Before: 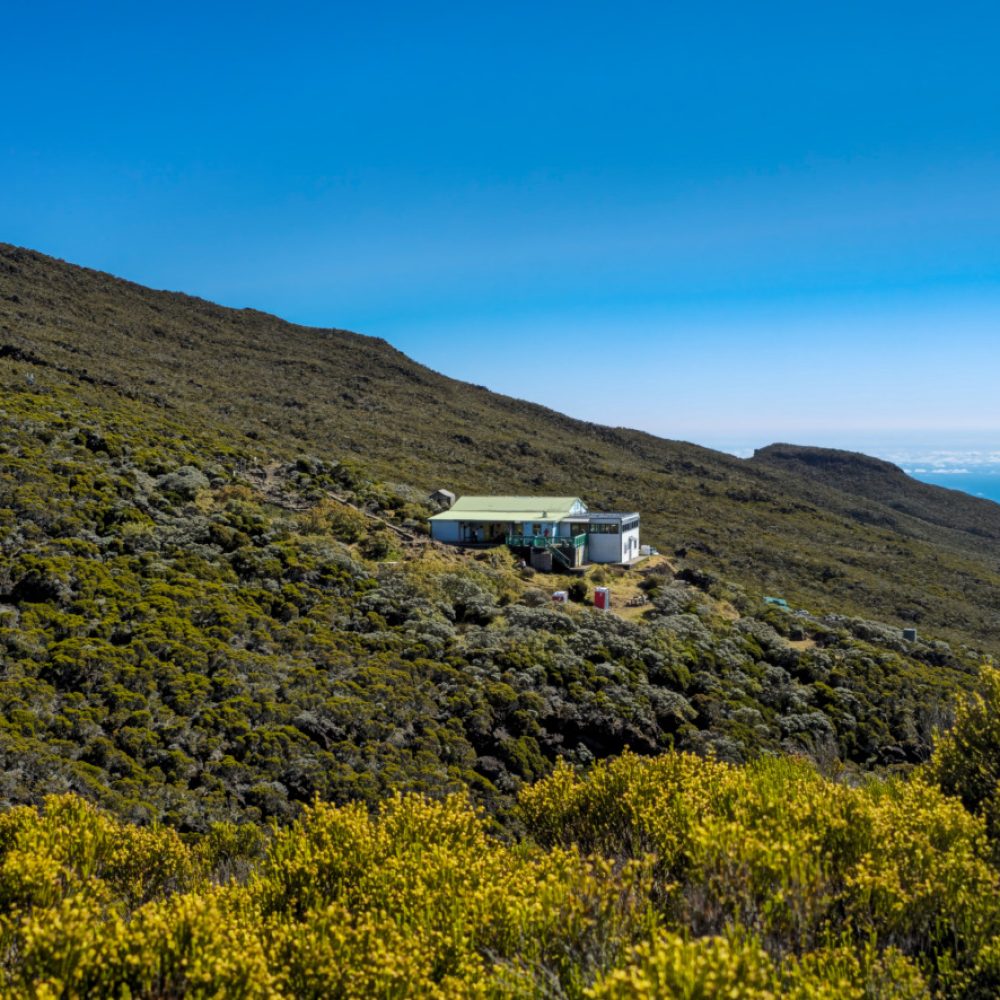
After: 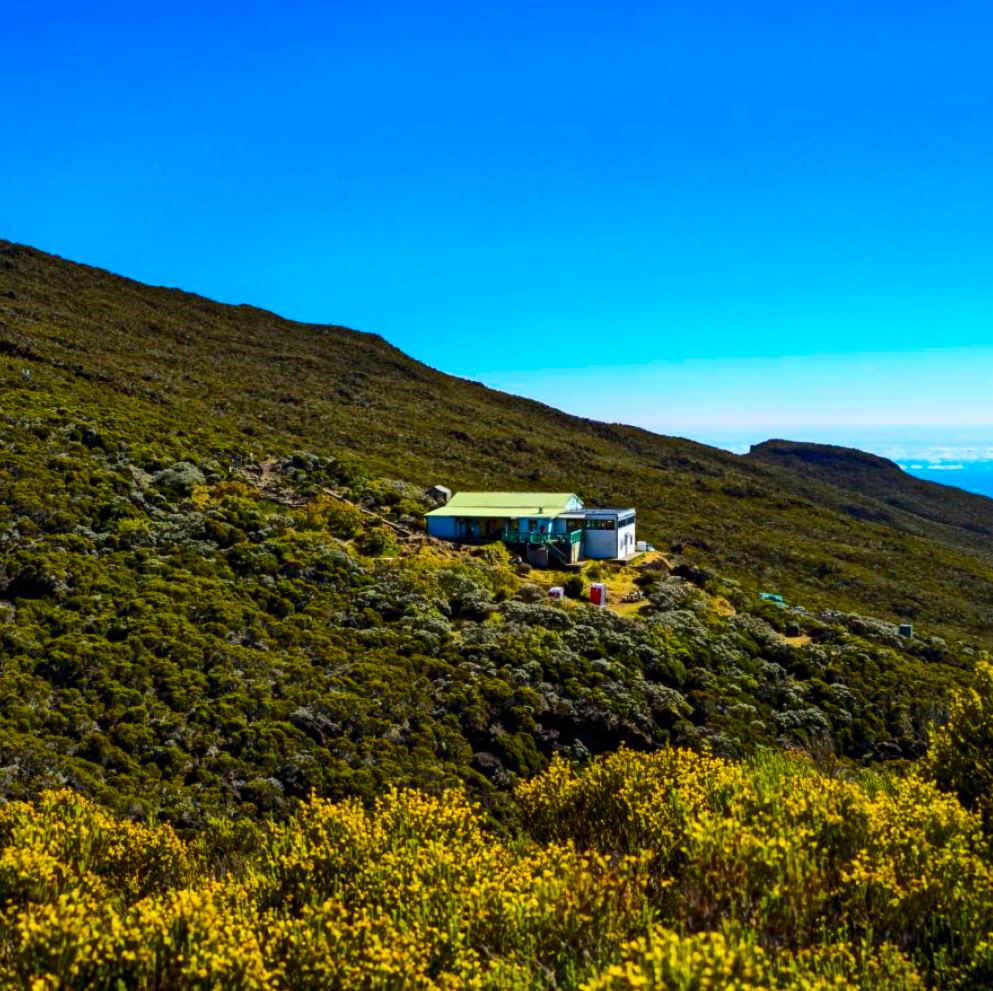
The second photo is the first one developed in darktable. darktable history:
contrast brightness saturation: contrast 0.26, brightness 0.02, saturation 0.87
haze removal: strength 0.29, distance 0.25, compatibility mode true, adaptive false
crop: left 0.434%, top 0.485%, right 0.244%, bottom 0.386%
